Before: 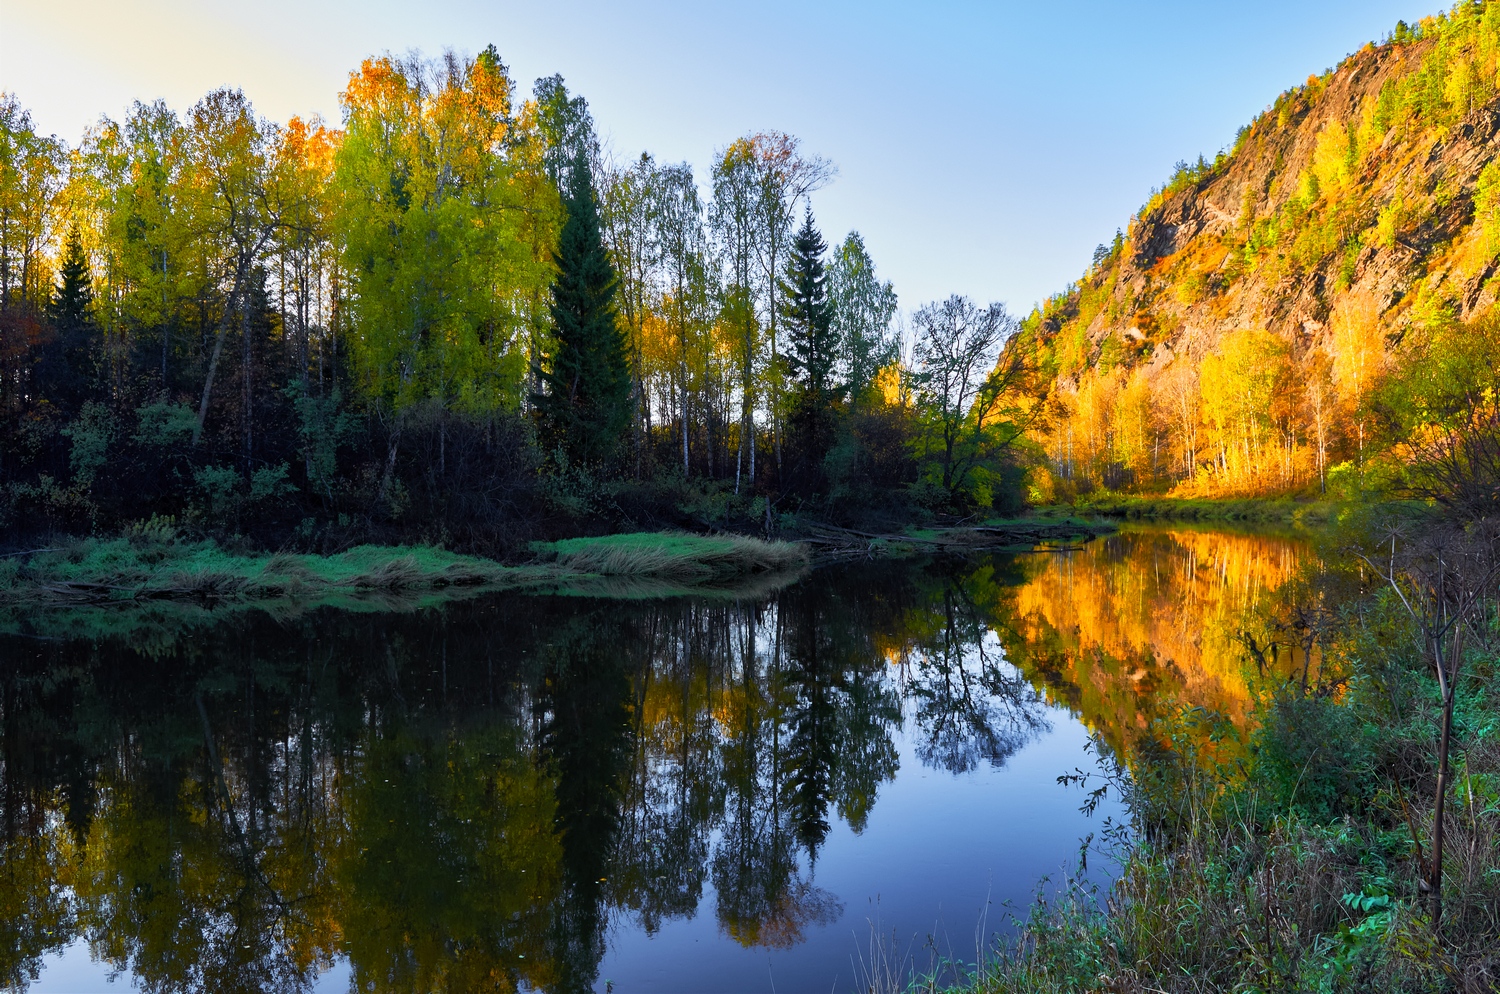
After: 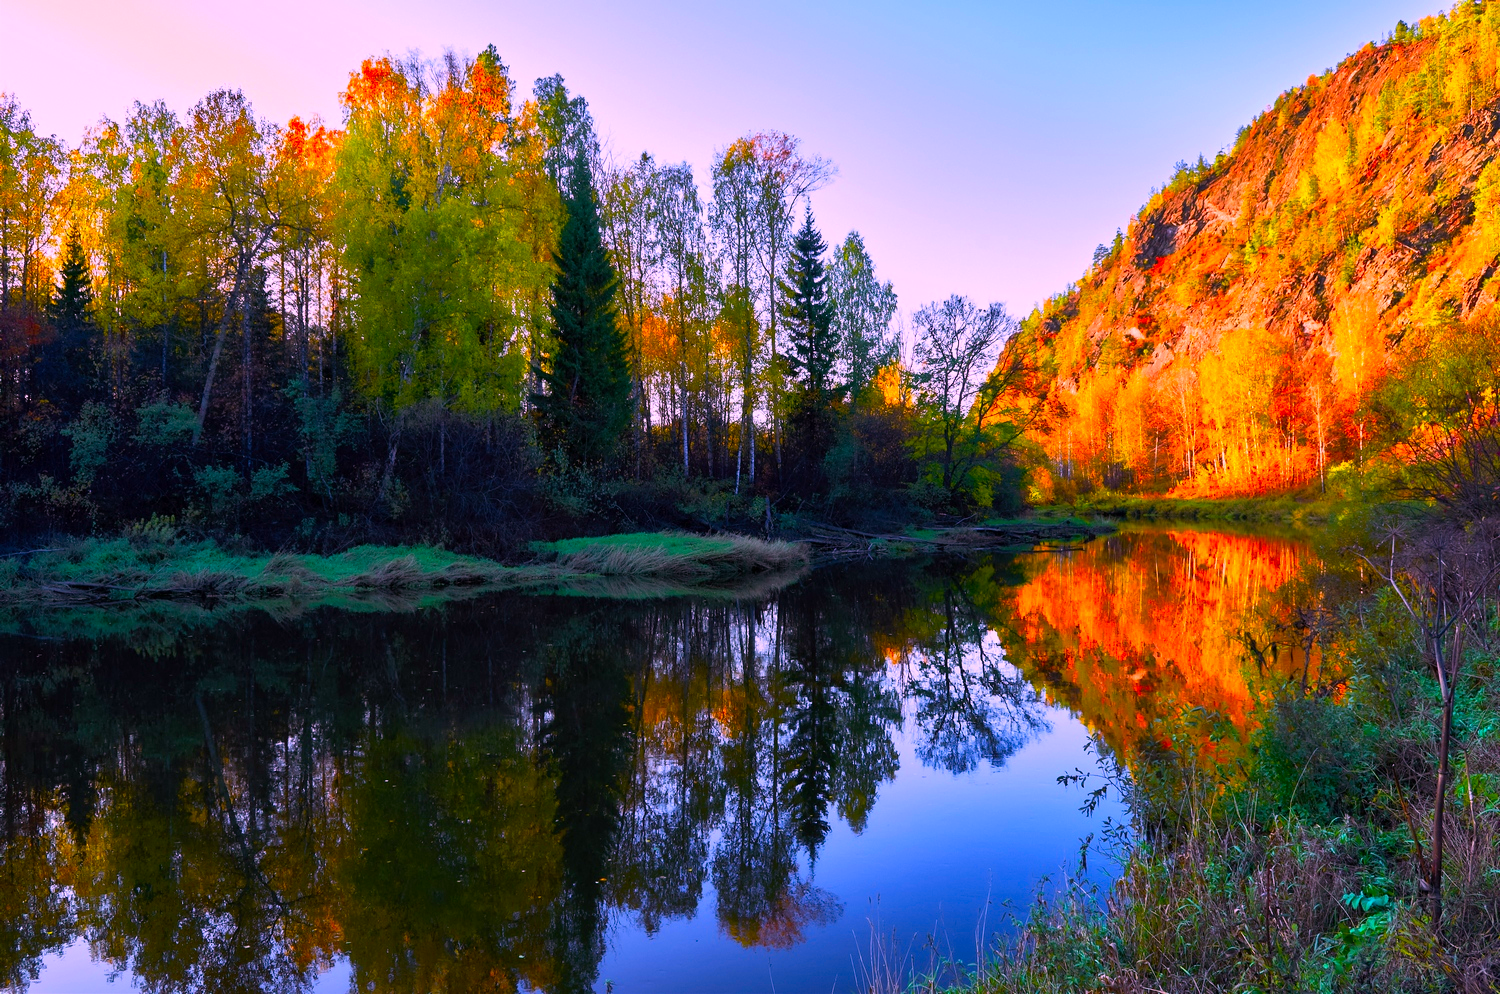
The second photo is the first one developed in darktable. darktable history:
color correction: highlights a* 19.09, highlights b* -11.44, saturation 1.66
